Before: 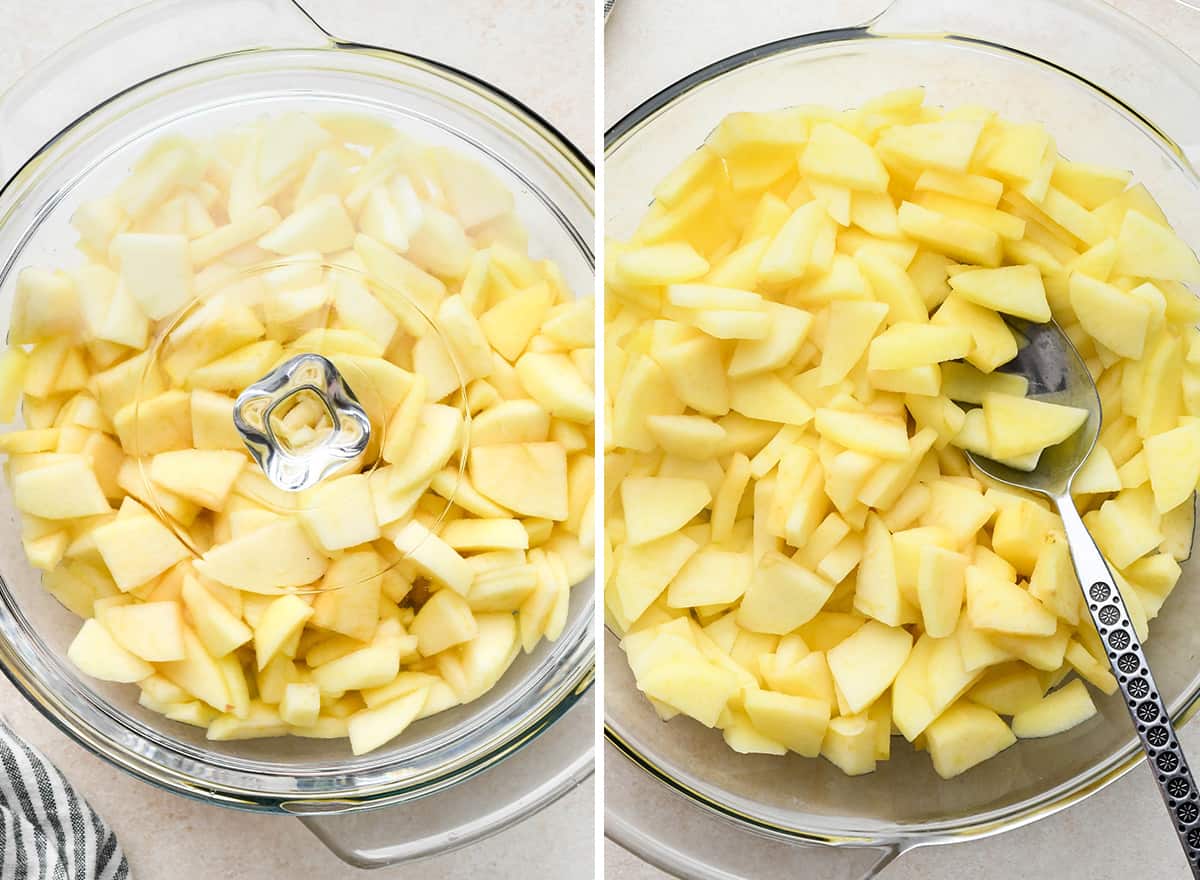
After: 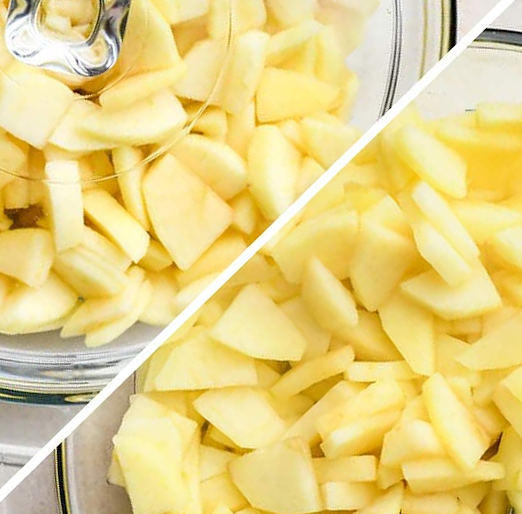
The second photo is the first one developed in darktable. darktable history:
crop and rotate: angle -45.71°, top 16.812%, right 0.93%, bottom 11.74%
